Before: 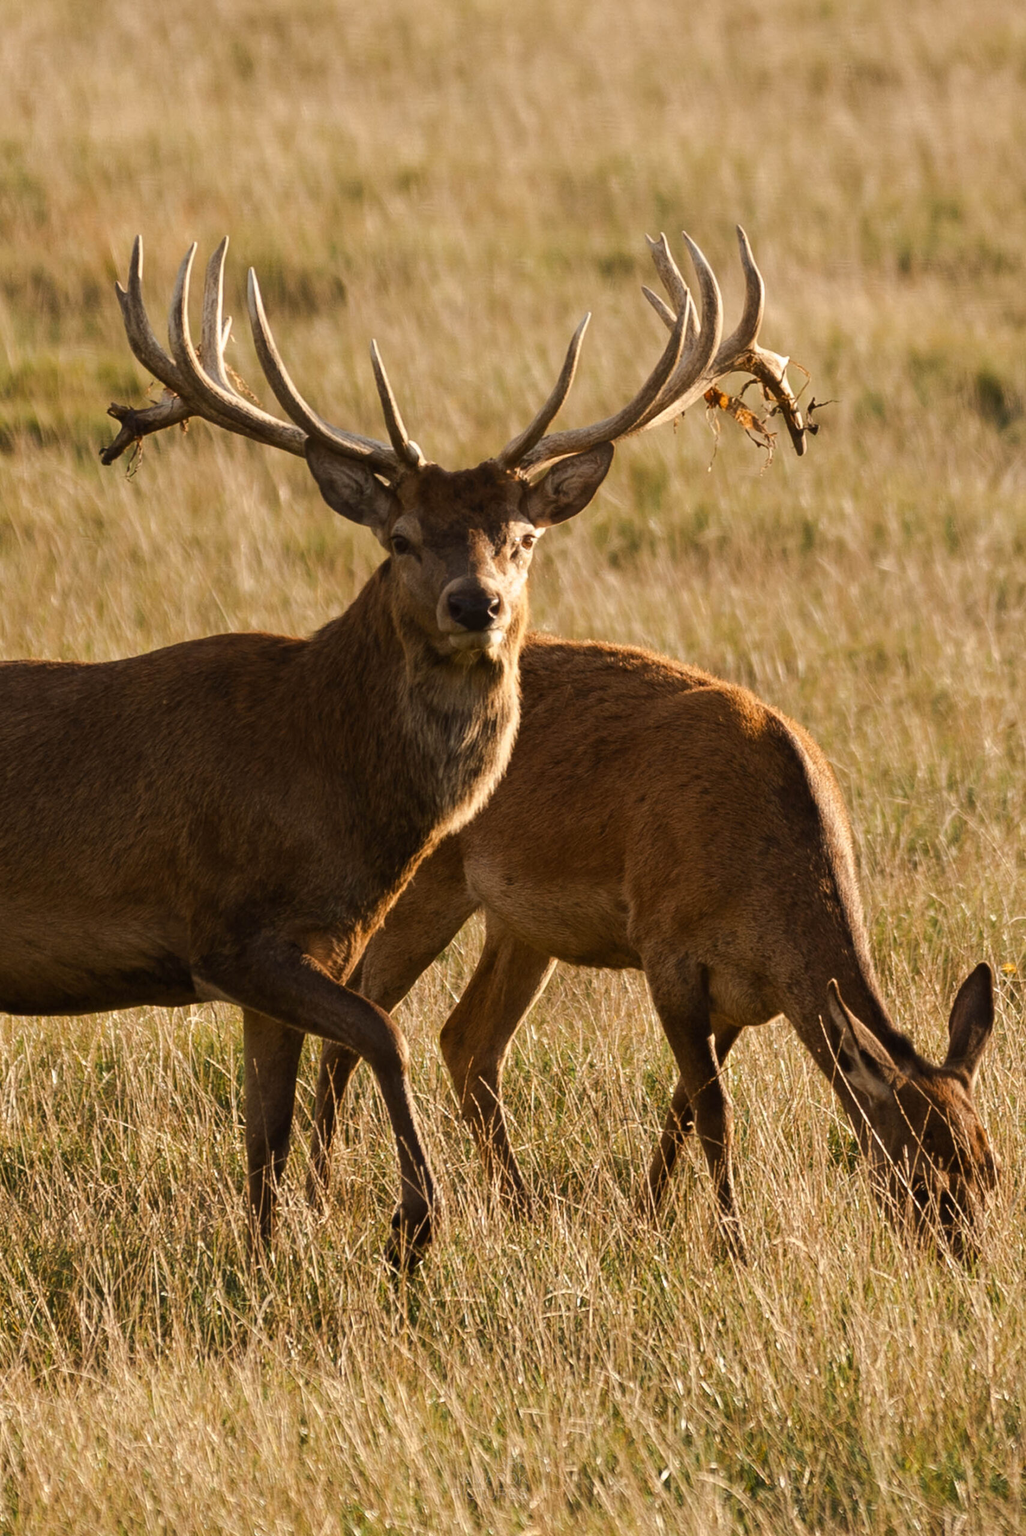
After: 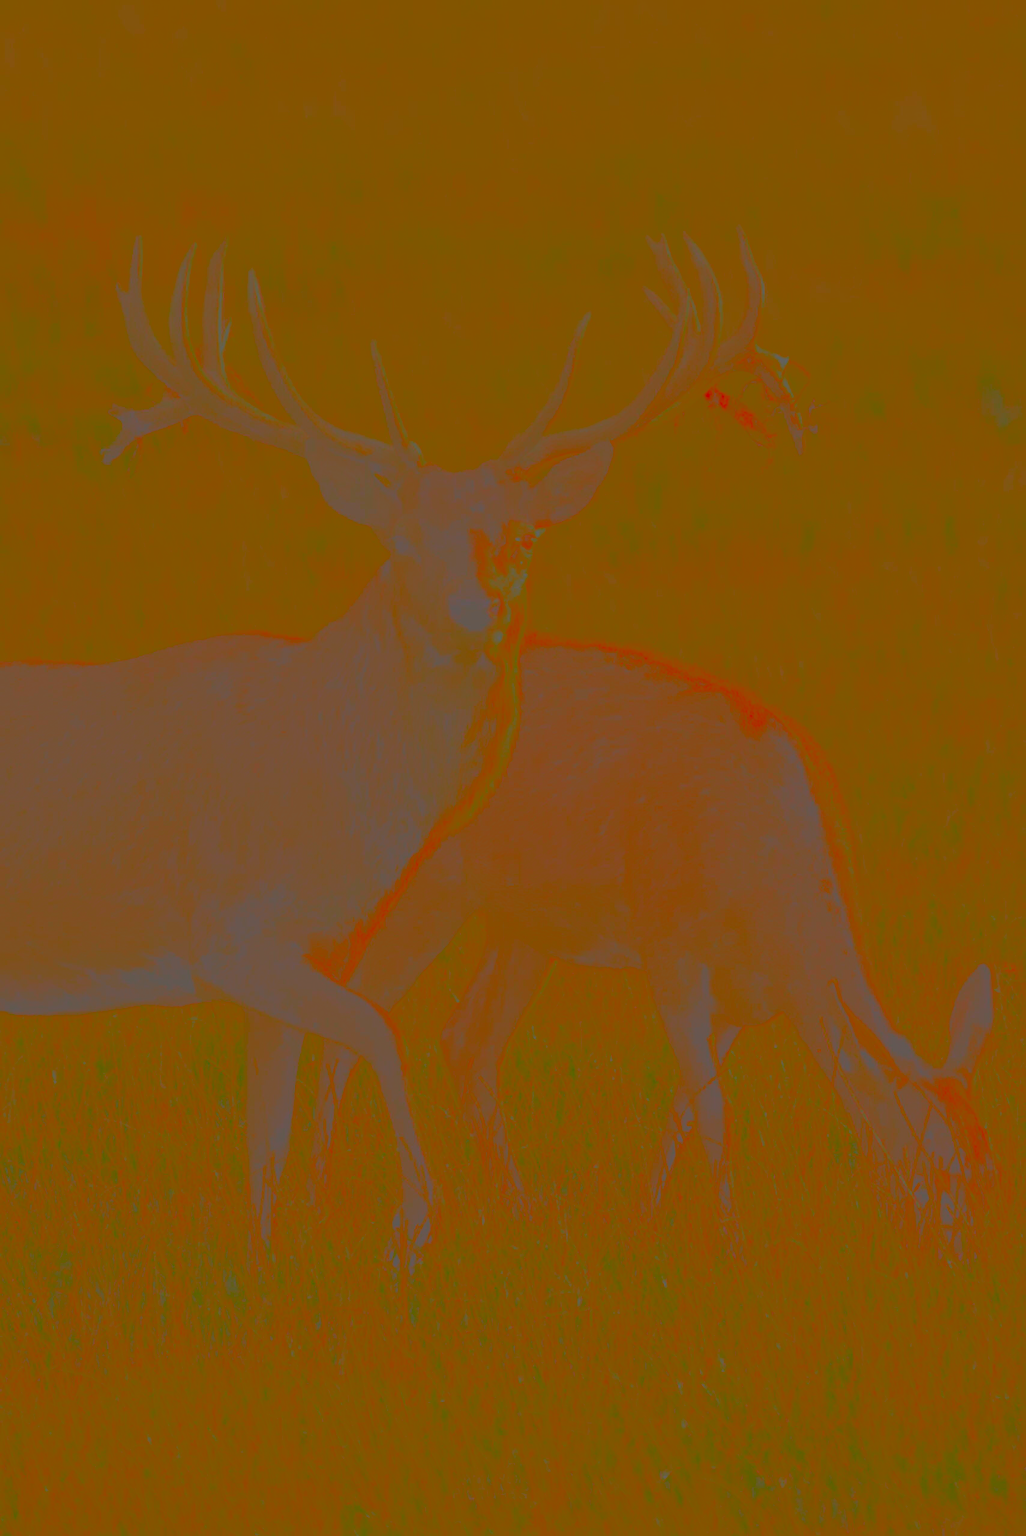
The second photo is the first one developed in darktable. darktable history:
contrast brightness saturation: contrast -0.972, brightness -0.166, saturation 0.762
